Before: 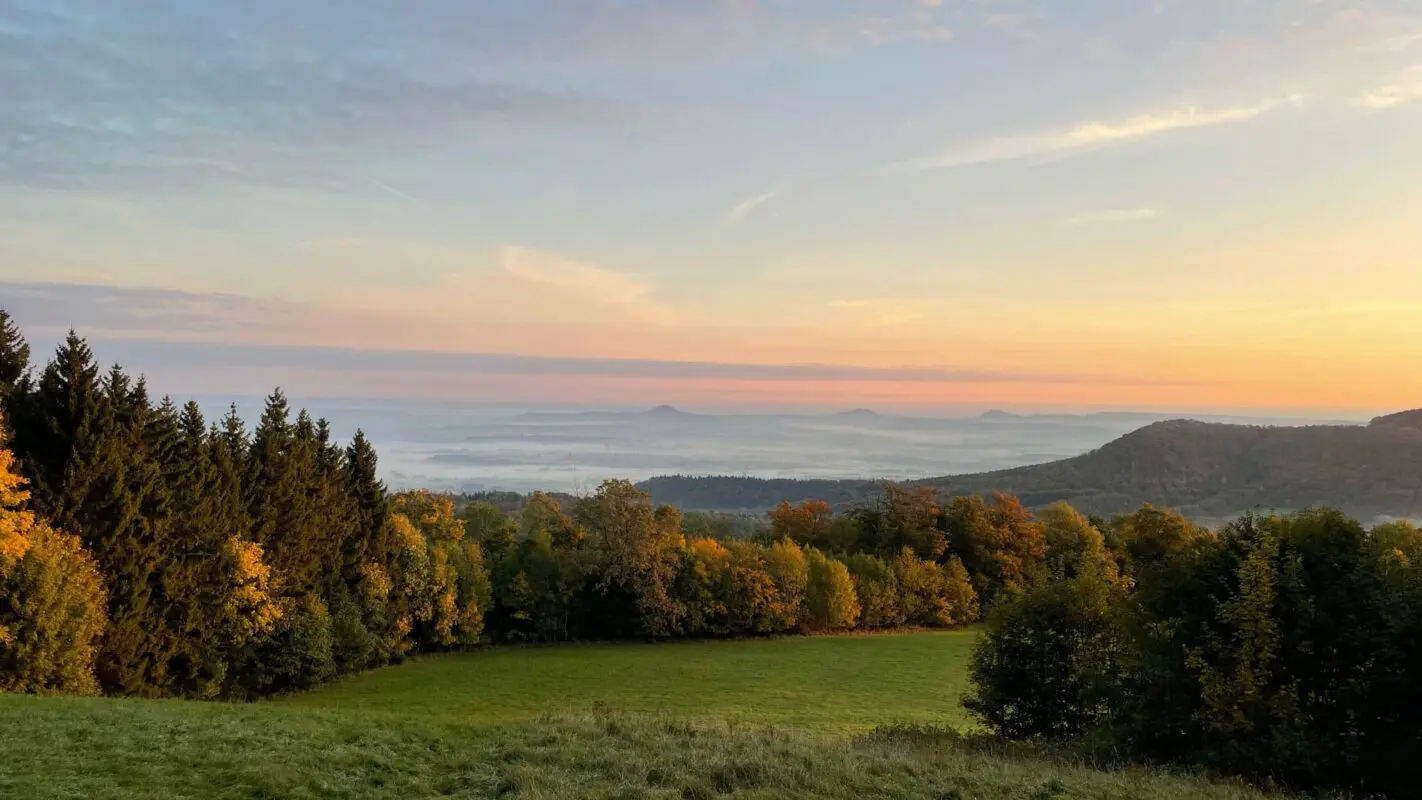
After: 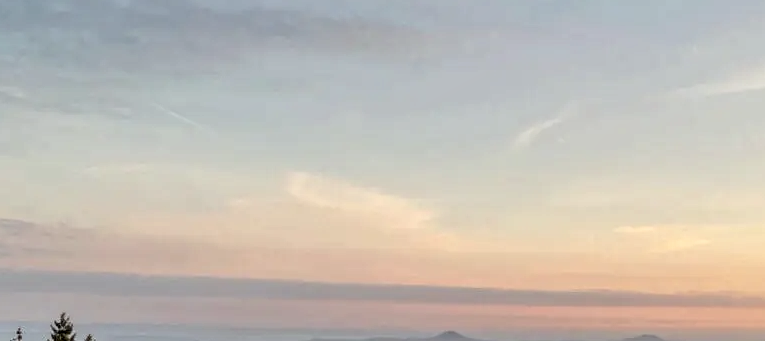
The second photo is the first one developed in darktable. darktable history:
local contrast: detail 150%
color correction: highlights b* 0.022, saturation 0.812
crop: left 15.051%, top 9.267%, right 31.112%, bottom 48.078%
